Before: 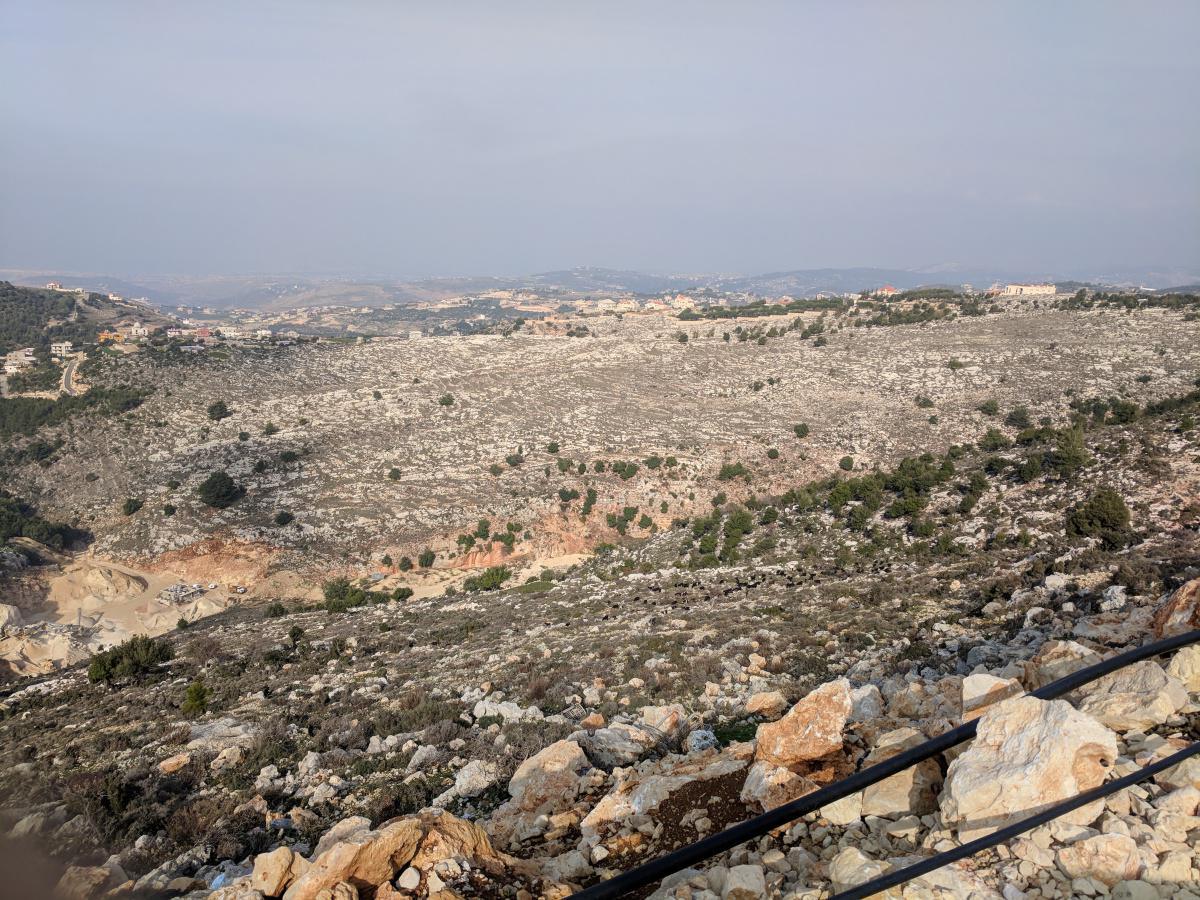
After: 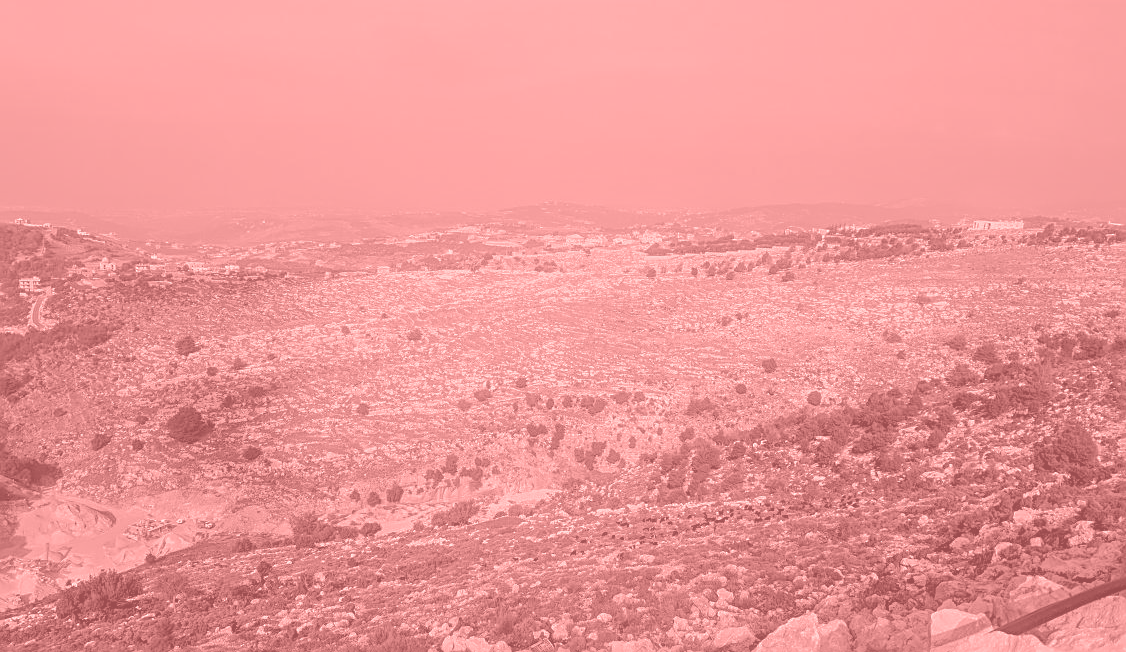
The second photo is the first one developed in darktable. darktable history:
crop: left 2.737%, top 7.287%, right 3.421%, bottom 20.179%
bloom: size 5%, threshold 95%, strength 15%
sharpen: on, module defaults
tone curve: curves: ch0 [(0, 0) (0.568, 0.517) (0.8, 0.717) (1, 1)]
colorize: saturation 51%, source mix 50.67%, lightness 50.67%
color balance rgb: perceptual saturation grading › global saturation 20%, global vibrance 20%
exposure: black level correction 0.002, exposure 0.15 EV, compensate highlight preservation false
